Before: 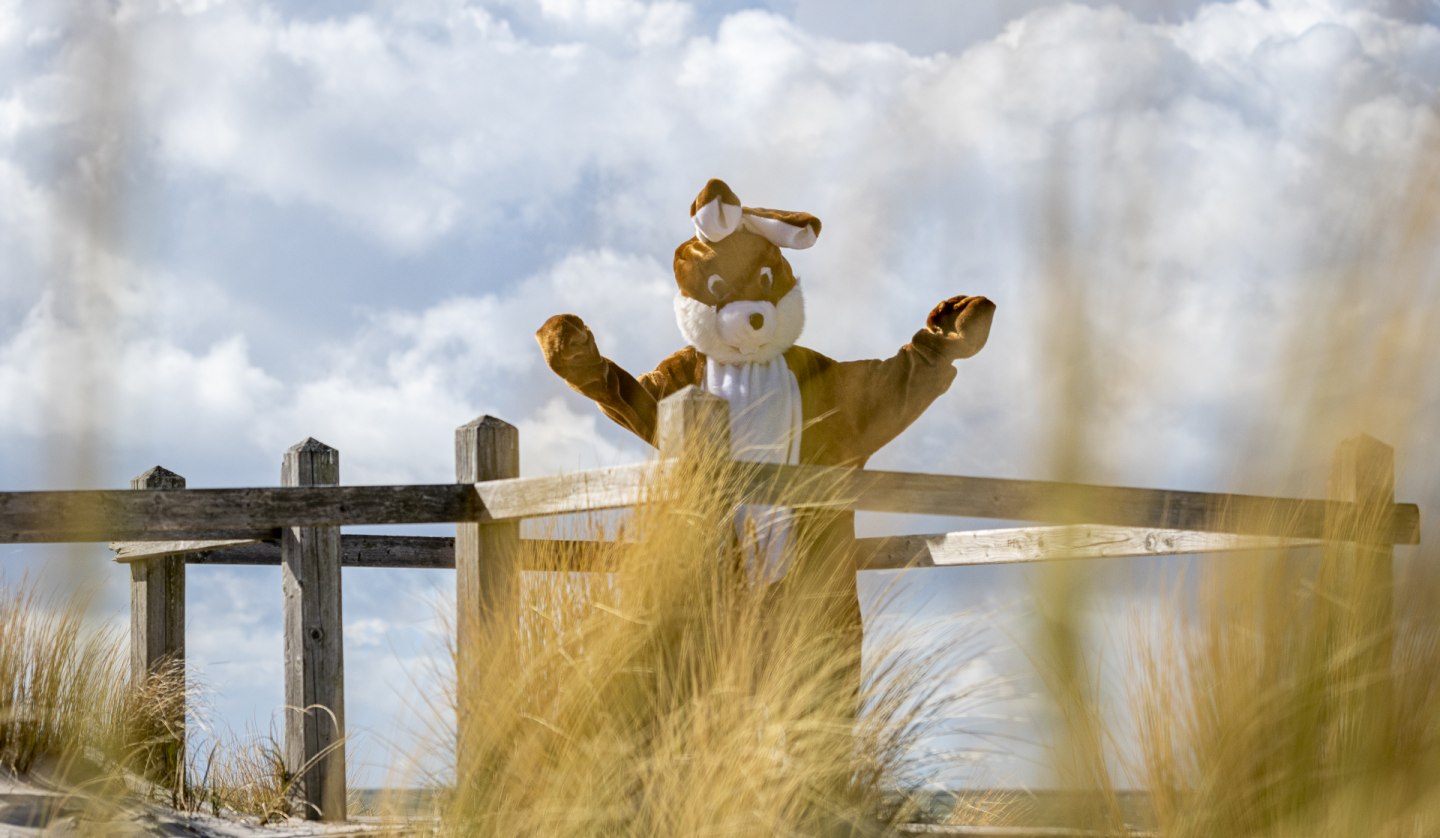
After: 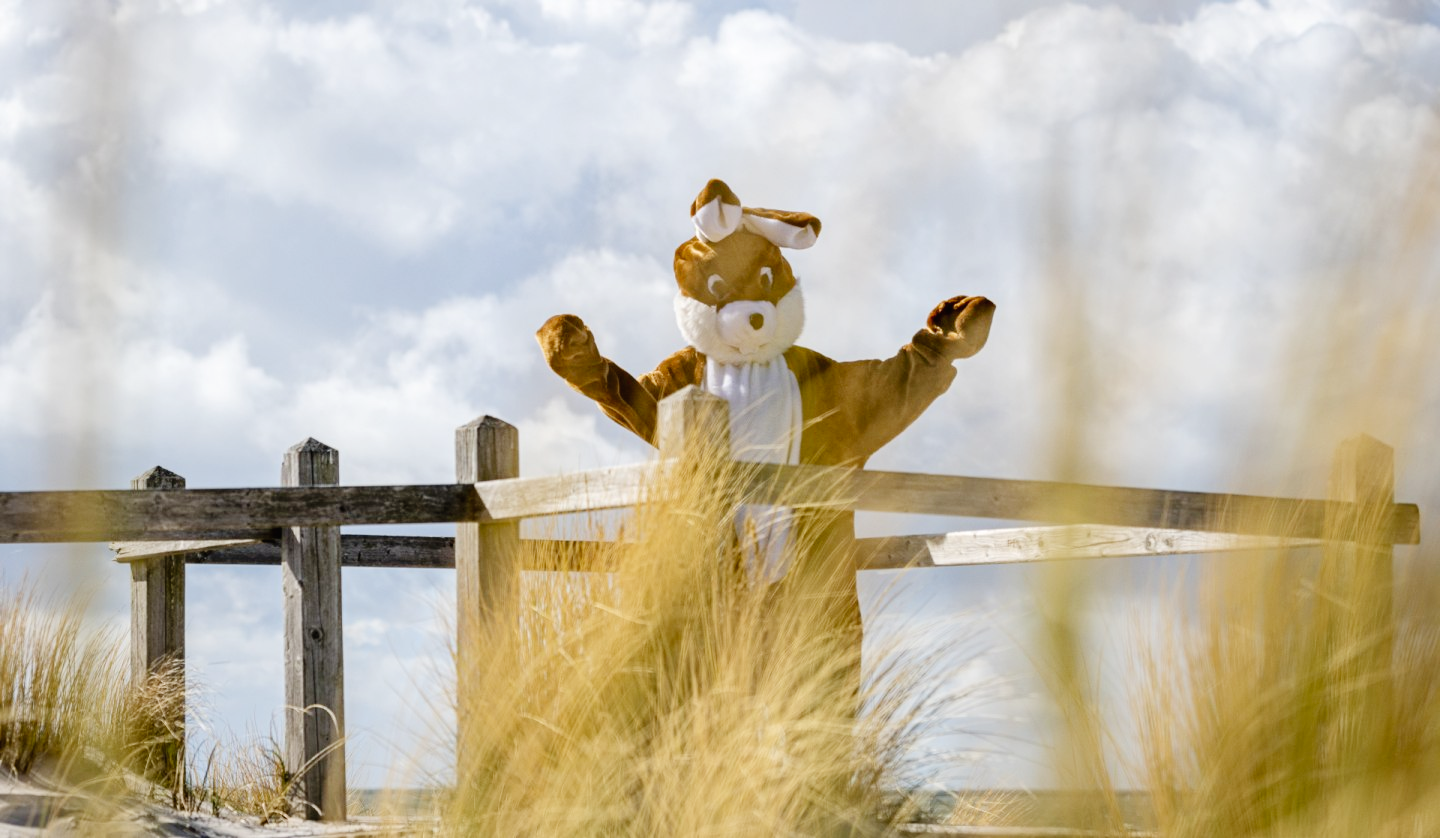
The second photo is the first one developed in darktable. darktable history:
tone curve: curves: ch0 [(0, 0.01) (0.052, 0.045) (0.136, 0.133) (0.29, 0.332) (0.453, 0.531) (0.676, 0.751) (0.89, 0.919) (1, 1)]; ch1 [(0, 0) (0.094, 0.081) (0.285, 0.299) (0.385, 0.403) (0.446, 0.443) (0.502, 0.5) (0.544, 0.552) (0.589, 0.612) (0.722, 0.728) (1, 1)]; ch2 [(0, 0) (0.257, 0.217) (0.43, 0.421) (0.498, 0.507) (0.531, 0.544) (0.56, 0.579) (0.625, 0.642) (1, 1)], preserve colors none
tone equalizer: edges refinement/feathering 500, mask exposure compensation -1.57 EV, preserve details no
